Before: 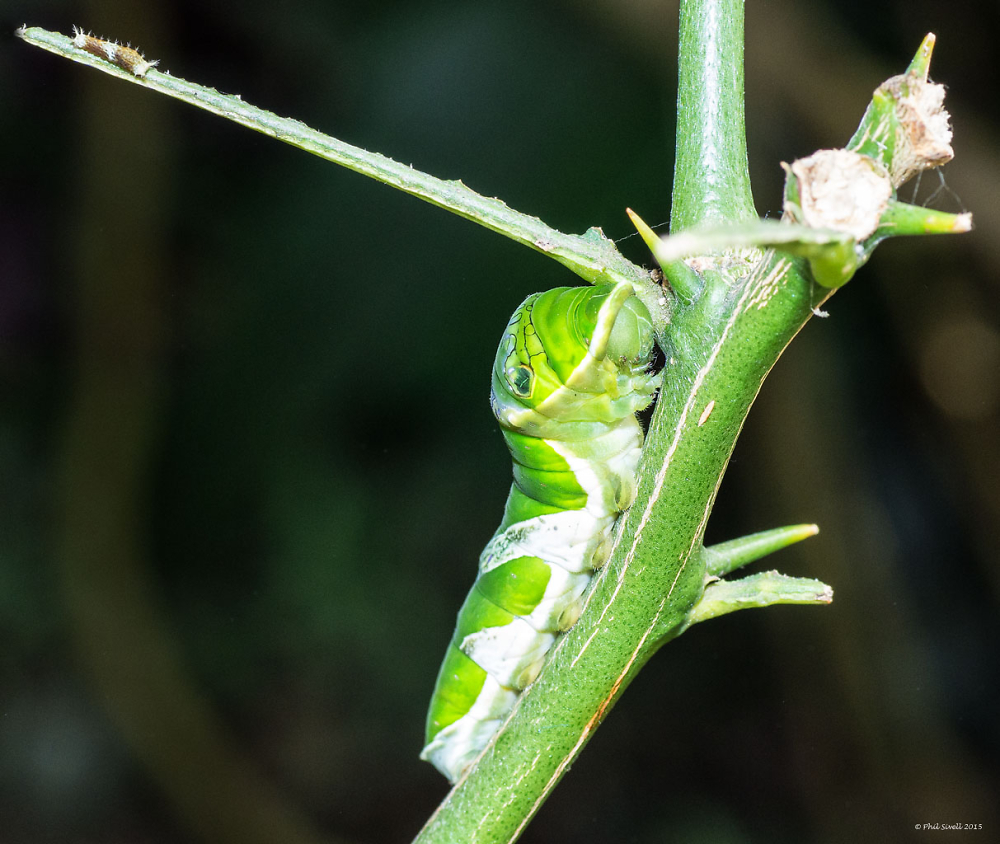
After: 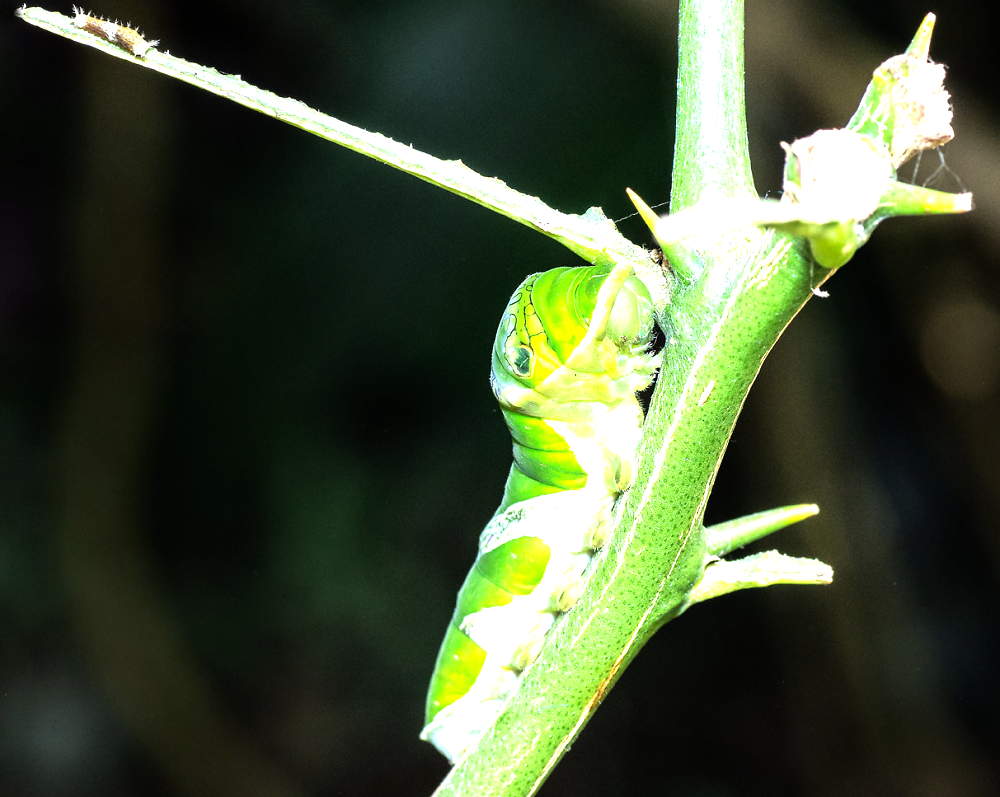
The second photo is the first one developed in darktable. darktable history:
exposure: exposure -0.013 EV, compensate highlight preservation false
crop and rotate: top 2.394%, bottom 3.155%
tone equalizer: -8 EV -1.09 EV, -7 EV -0.983 EV, -6 EV -0.886 EV, -5 EV -0.552 EV, -3 EV 0.573 EV, -2 EV 0.888 EV, -1 EV 0.99 EV, +0 EV 1.08 EV
